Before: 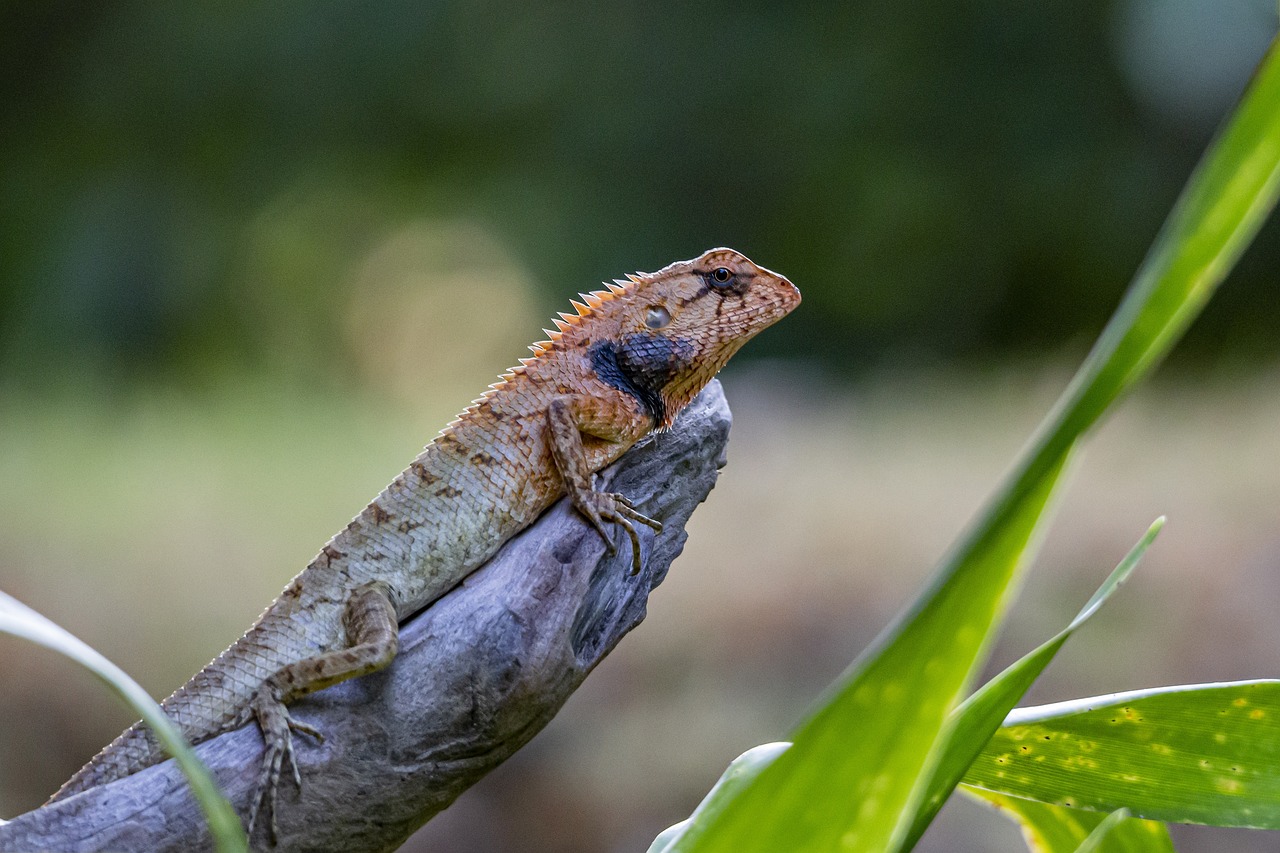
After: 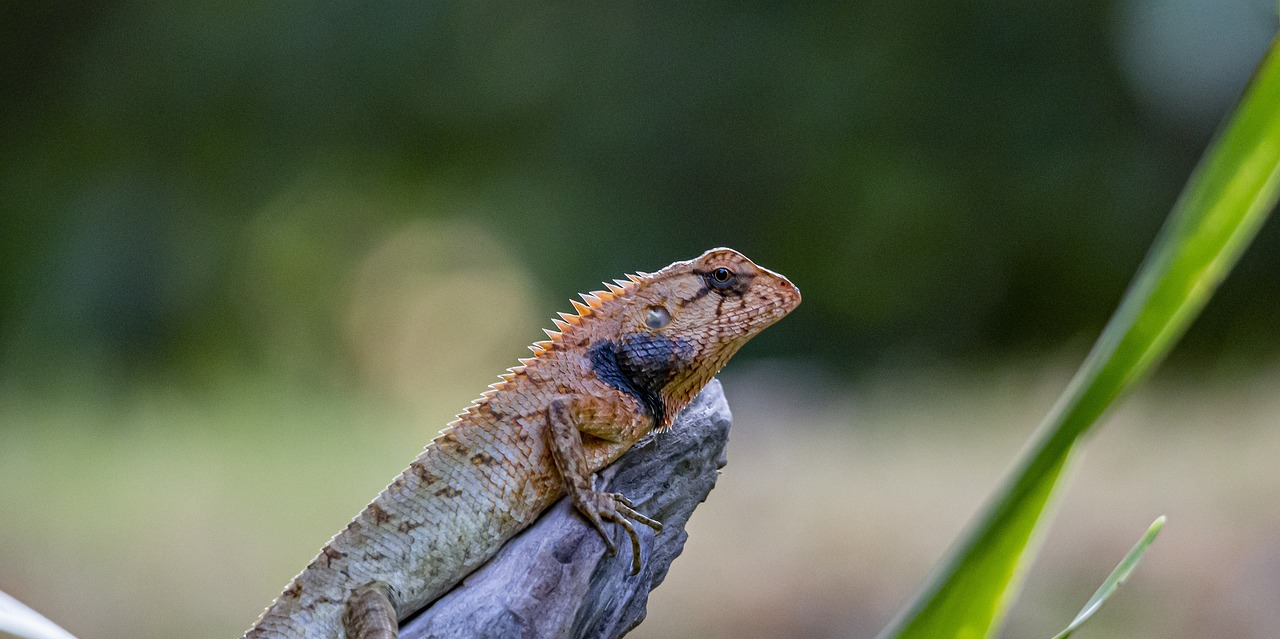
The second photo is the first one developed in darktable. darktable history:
crop: bottom 24.982%
